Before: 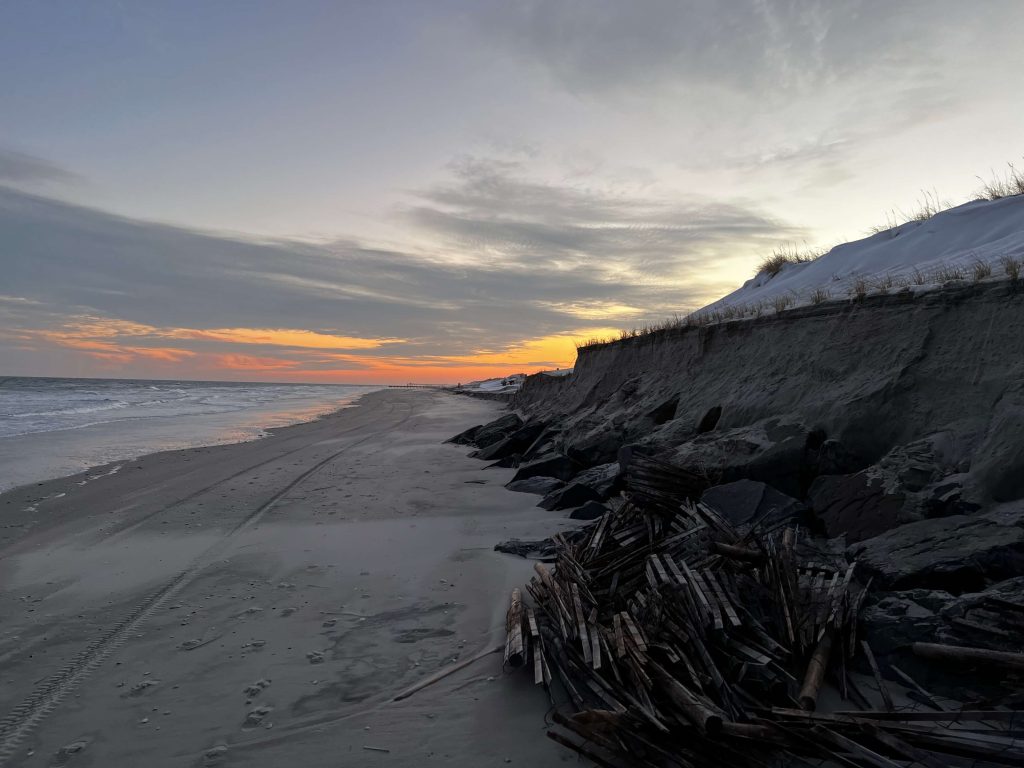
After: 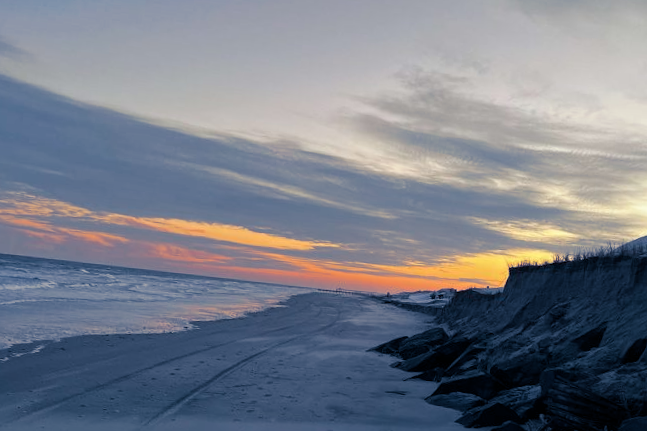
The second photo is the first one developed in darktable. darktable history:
split-toning: shadows › hue 226.8°, shadows › saturation 0.84
crop and rotate: angle -4.99°, left 2.122%, top 6.945%, right 27.566%, bottom 30.519%
